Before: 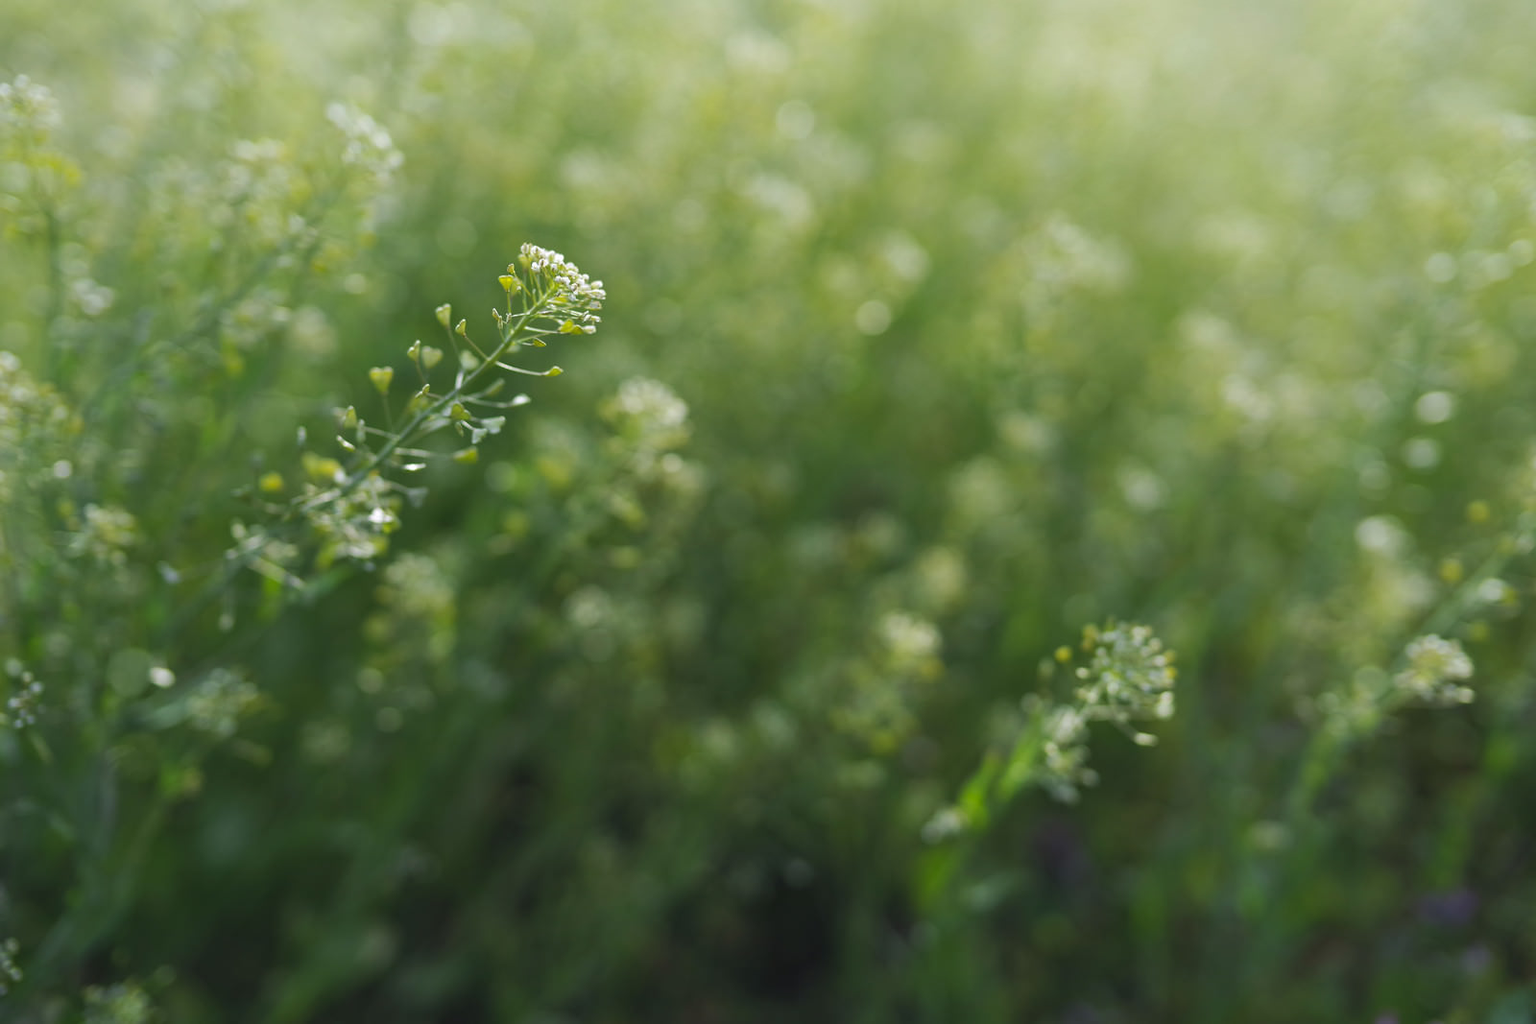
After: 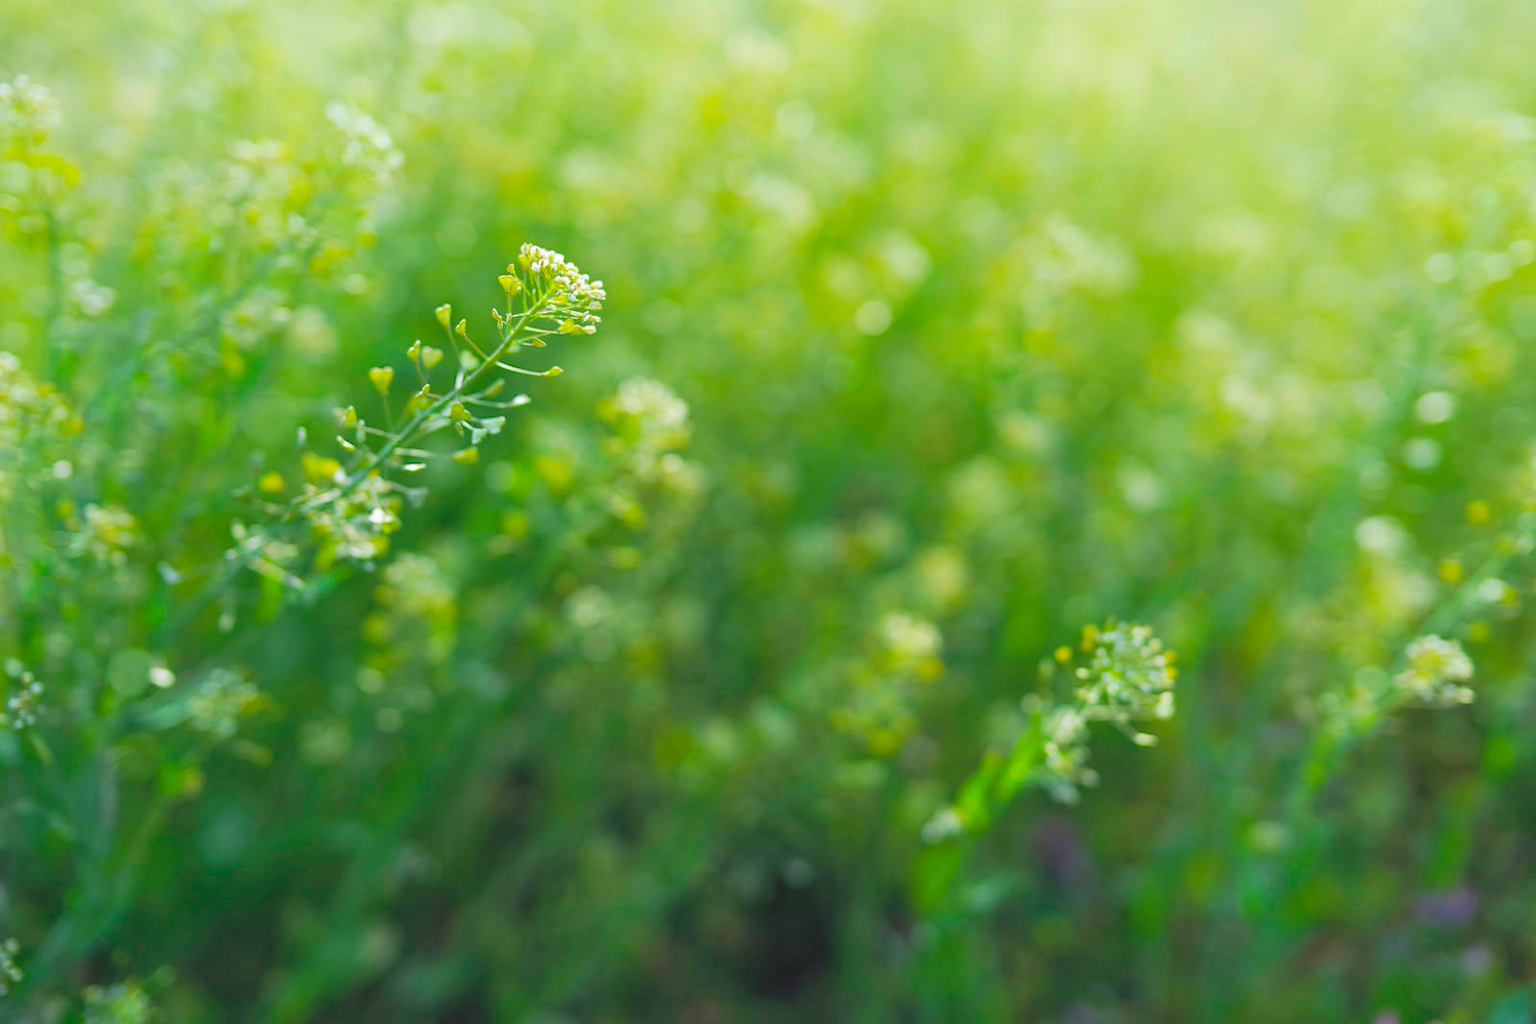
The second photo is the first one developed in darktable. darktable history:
contrast brightness saturation: contrast 0.1, brightness 0.3, saturation 0.14
color balance rgb: perceptual saturation grading › global saturation 25%, global vibrance 20%
